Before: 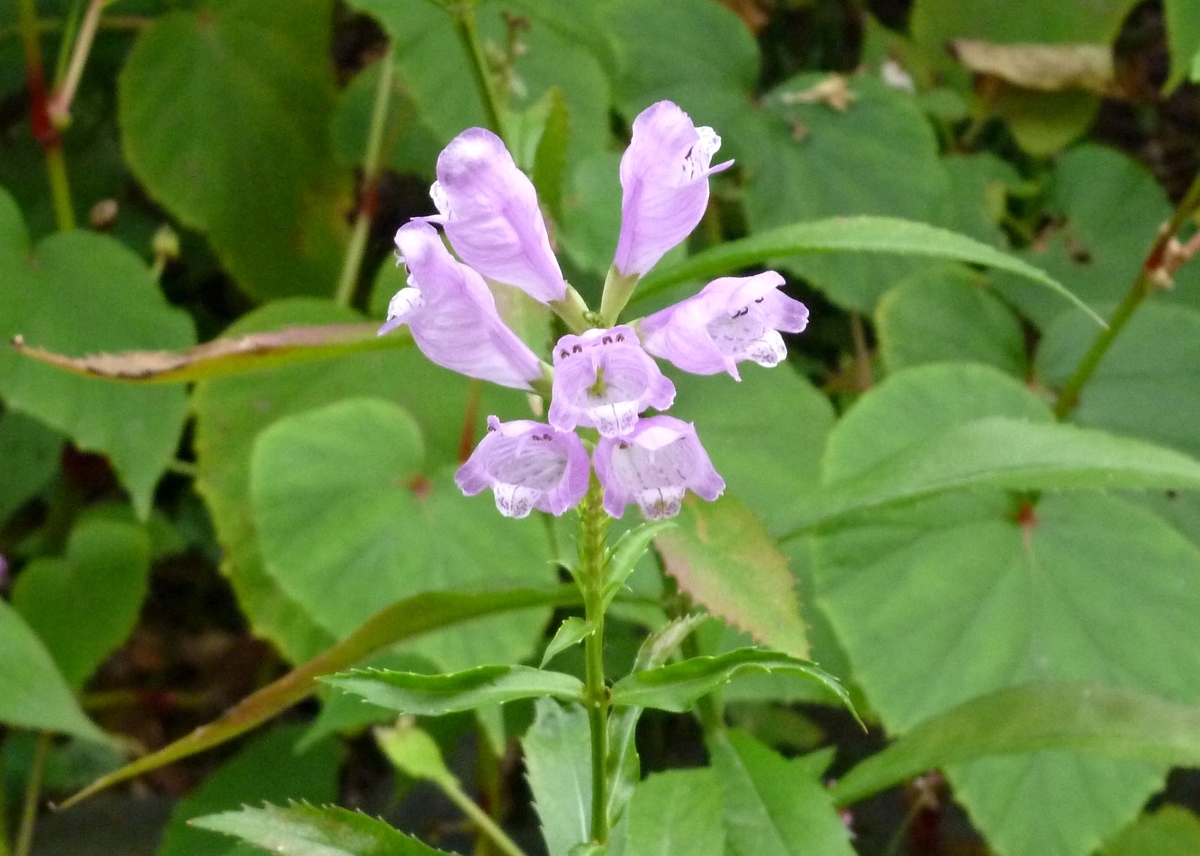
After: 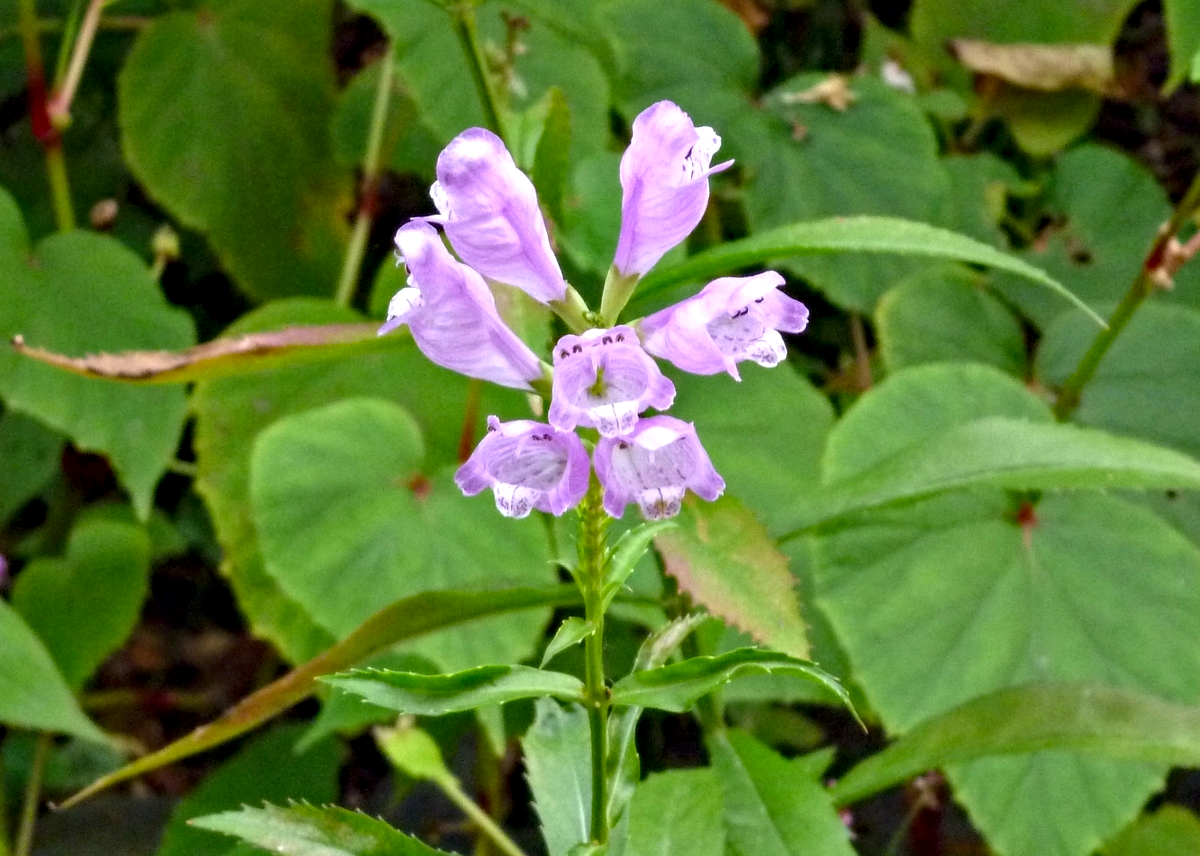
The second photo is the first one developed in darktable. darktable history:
local contrast: detail 110%
contrast equalizer: octaves 7, y [[0.528, 0.548, 0.563, 0.562, 0.546, 0.526], [0.55 ×6], [0 ×6], [0 ×6], [0 ×6]]
haze removal: adaptive false
